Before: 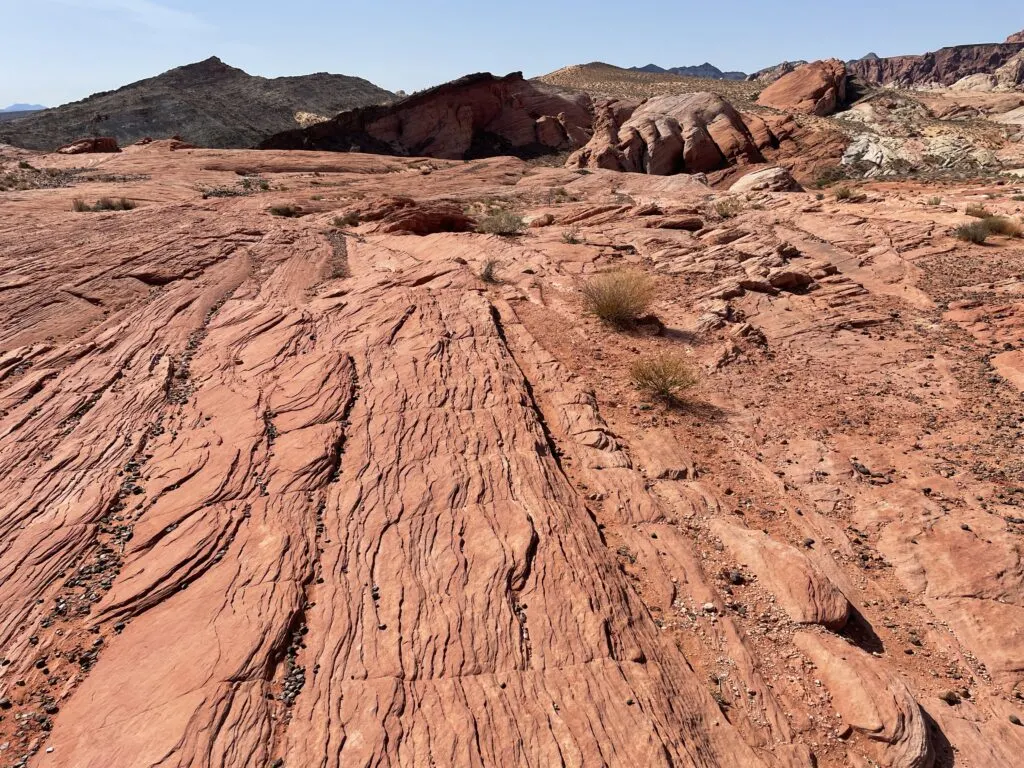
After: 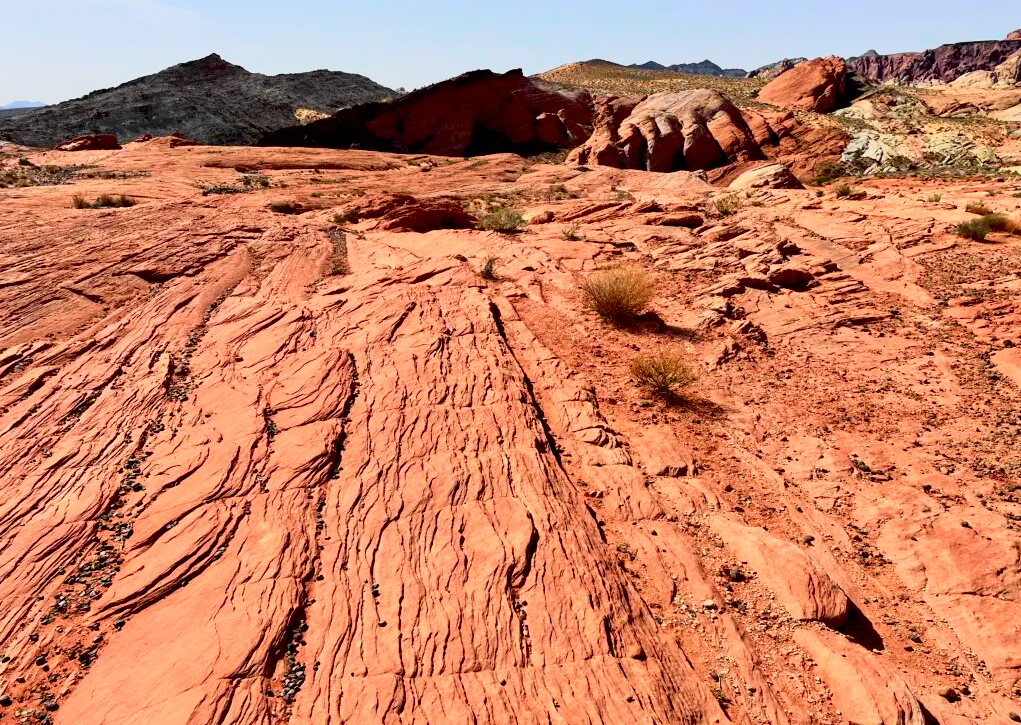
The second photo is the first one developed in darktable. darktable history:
exposure: black level correction 0.012, compensate highlight preservation false
tone curve: curves: ch0 [(0, 0) (0.078, 0.029) (0.265, 0.241) (0.507, 0.56) (0.744, 0.826) (1, 0.948)]; ch1 [(0, 0) (0.346, 0.307) (0.418, 0.383) (0.46, 0.439) (0.482, 0.493) (0.502, 0.5) (0.517, 0.506) (0.55, 0.557) (0.601, 0.637) (0.666, 0.7) (1, 1)]; ch2 [(0, 0) (0.346, 0.34) (0.431, 0.45) (0.485, 0.494) (0.5, 0.498) (0.508, 0.499) (0.532, 0.546) (0.579, 0.628) (0.625, 0.668) (1, 1)], color space Lab, independent channels, preserve colors none
crop: top 0.448%, right 0.26%, bottom 5.062%
